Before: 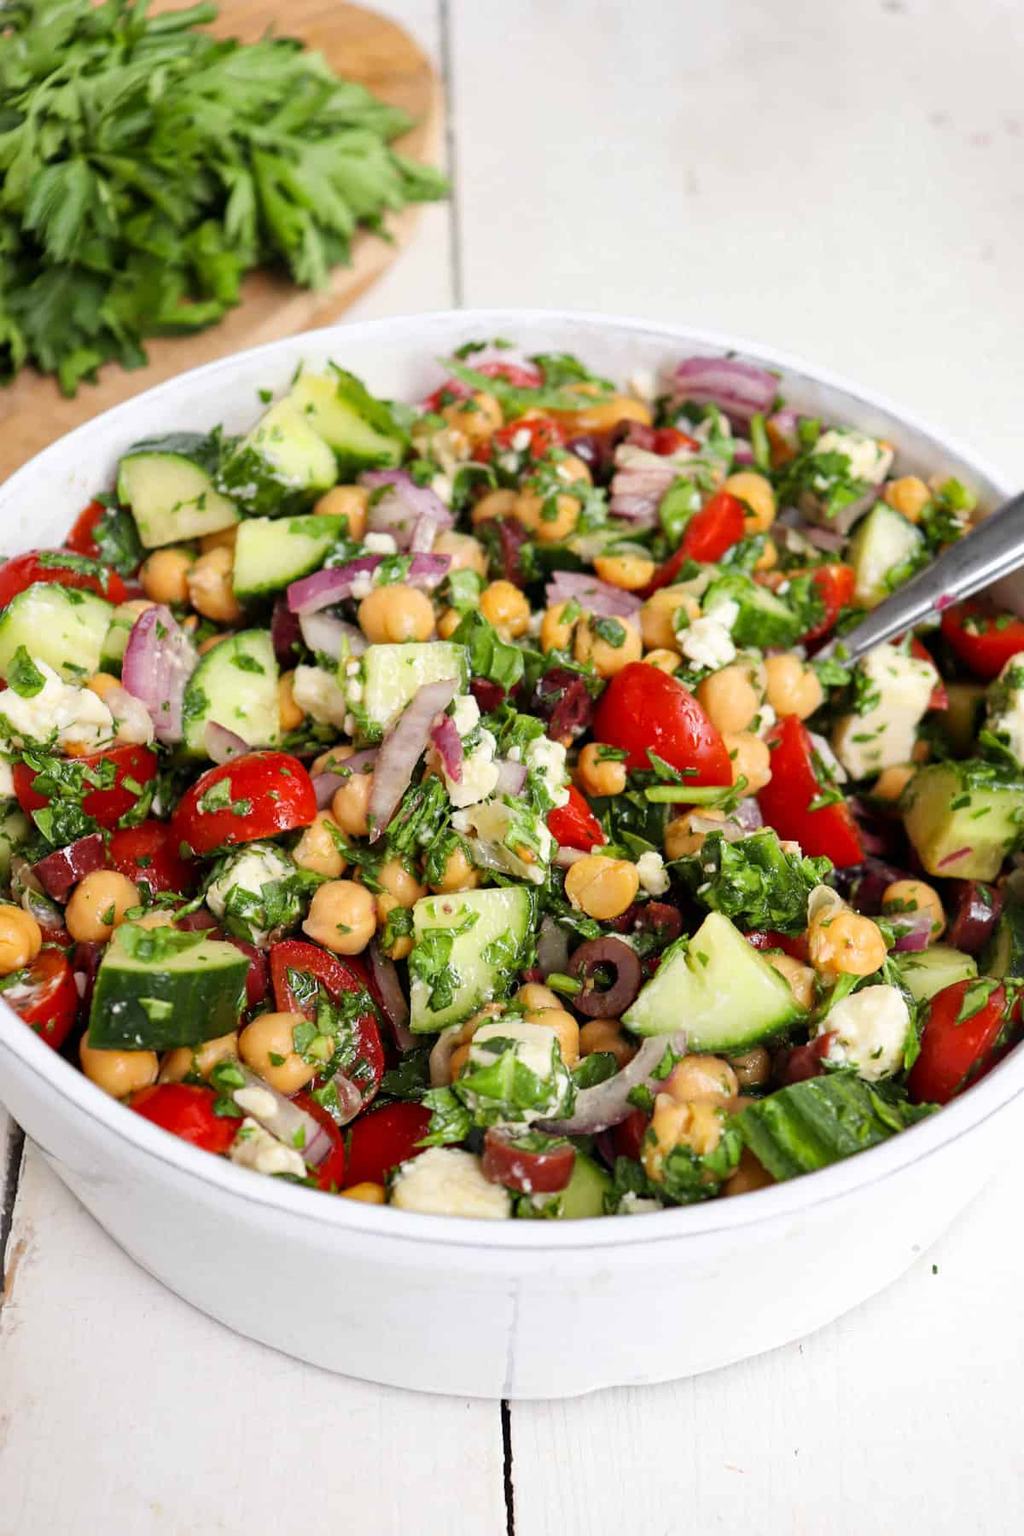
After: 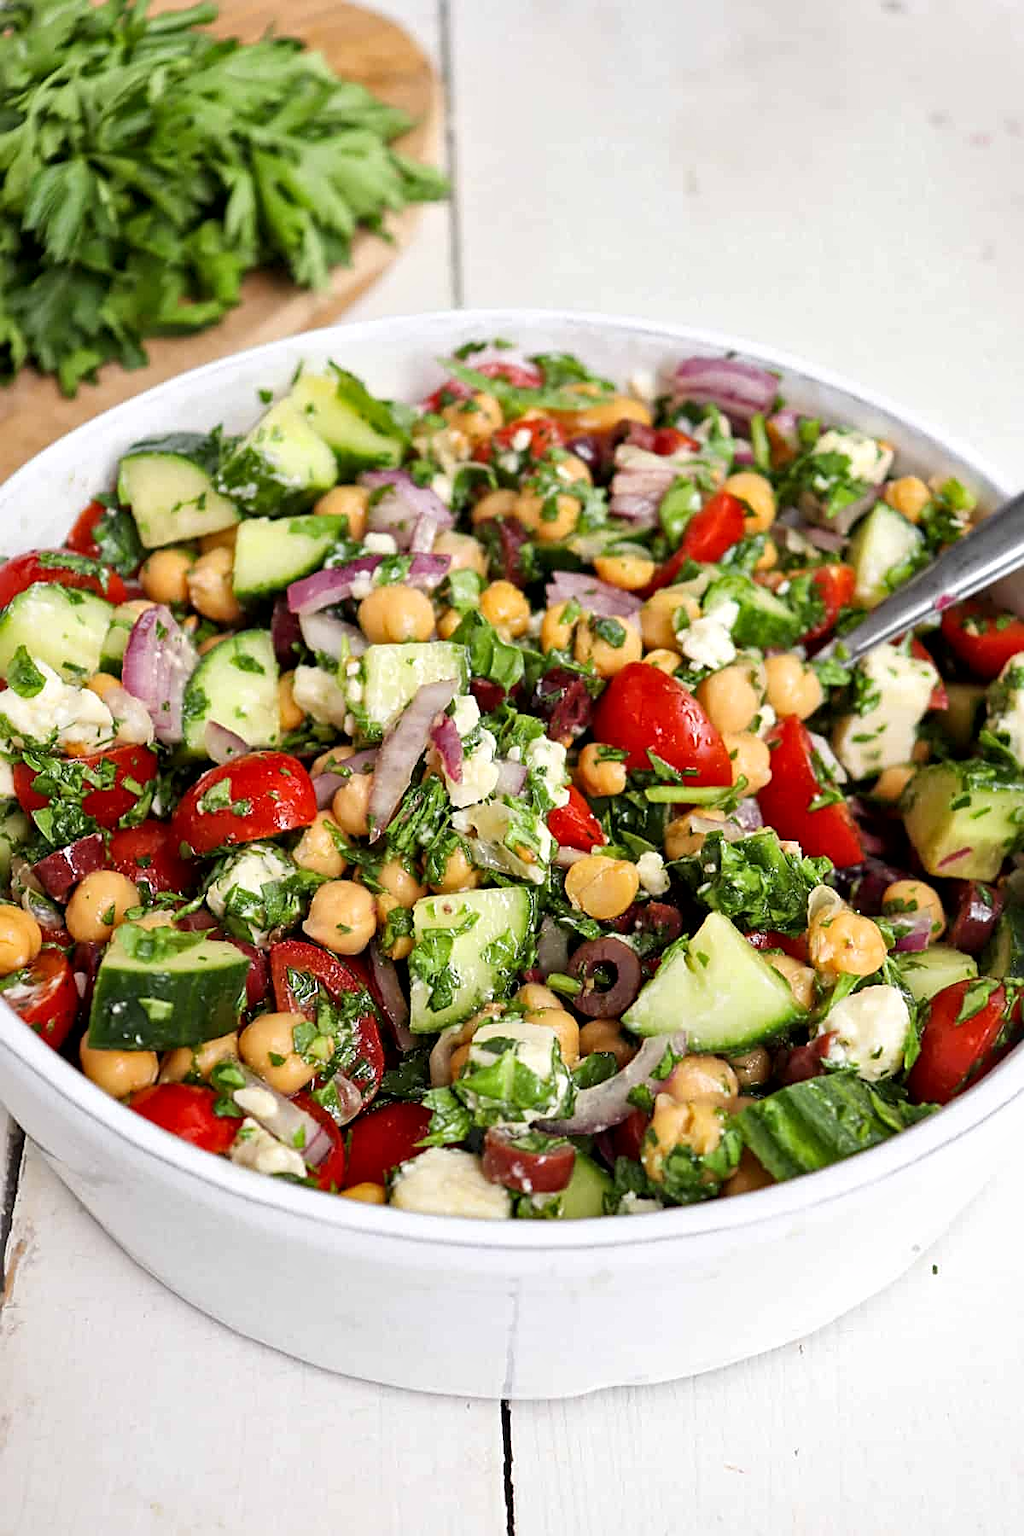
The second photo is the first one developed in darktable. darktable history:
sharpen: on, module defaults
local contrast: mode bilateral grid, contrast 30, coarseness 24, midtone range 0.2
